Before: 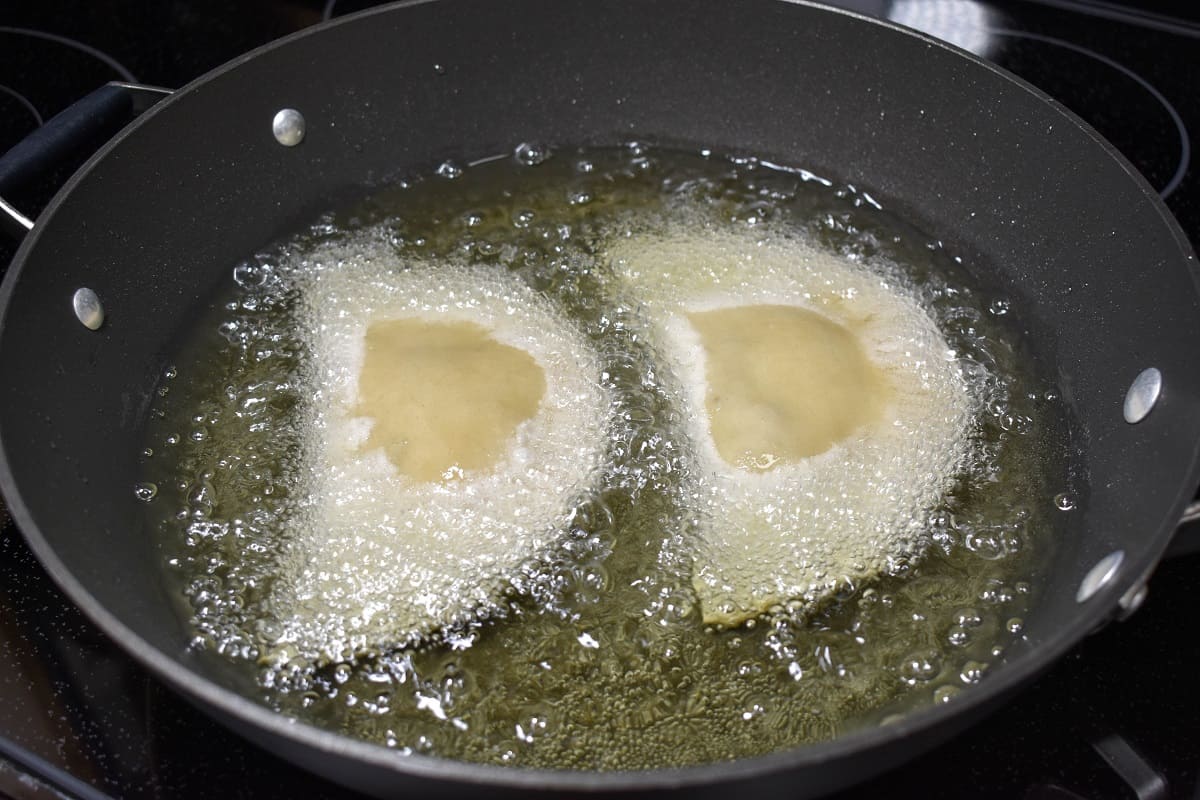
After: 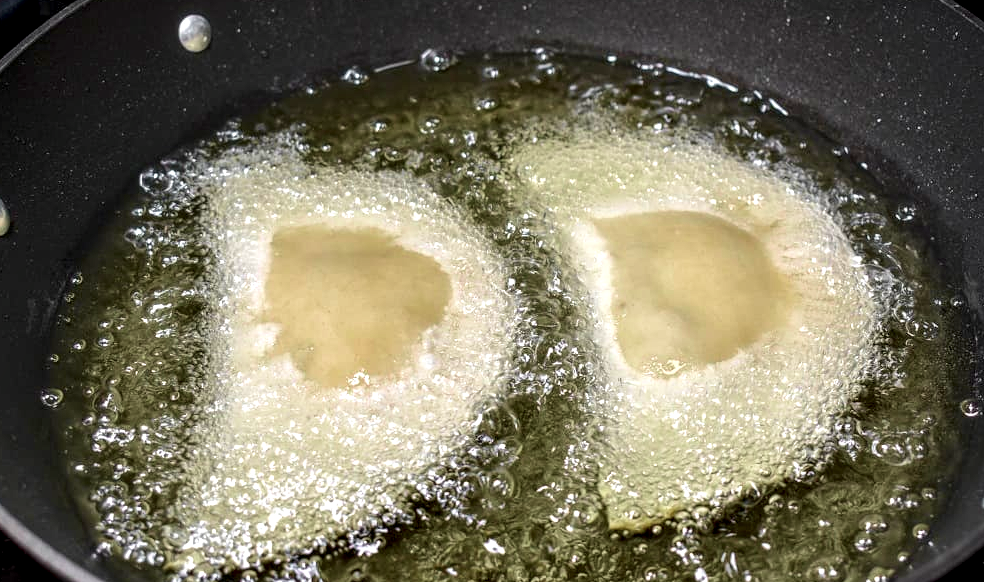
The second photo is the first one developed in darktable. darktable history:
tone curve: curves: ch0 [(0.003, 0) (0.066, 0.023) (0.149, 0.094) (0.264, 0.238) (0.395, 0.401) (0.517, 0.553) (0.716, 0.743) (0.813, 0.846) (1, 1)]; ch1 [(0, 0) (0.164, 0.115) (0.337, 0.332) (0.39, 0.398) (0.464, 0.461) (0.501, 0.5) (0.521, 0.529) (0.571, 0.588) (0.652, 0.681) (0.733, 0.749) (0.811, 0.796) (1, 1)]; ch2 [(0, 0) (0.337, 0.382) (0.464, 0.476) (0.501, 0.502) (0.527, 0.54) (0.556, 0.567) (0.6, 0.59) (0.687, 0.675) (1, 1)], color space Lab, independent channels, preserve colors none
velvia: strength 15%
local contrast: detail 154%
contrast brightness saturation: saturation 0.13
crop: left 7.856%, top 11.836%, right 10.12%, bottom 15.387%
